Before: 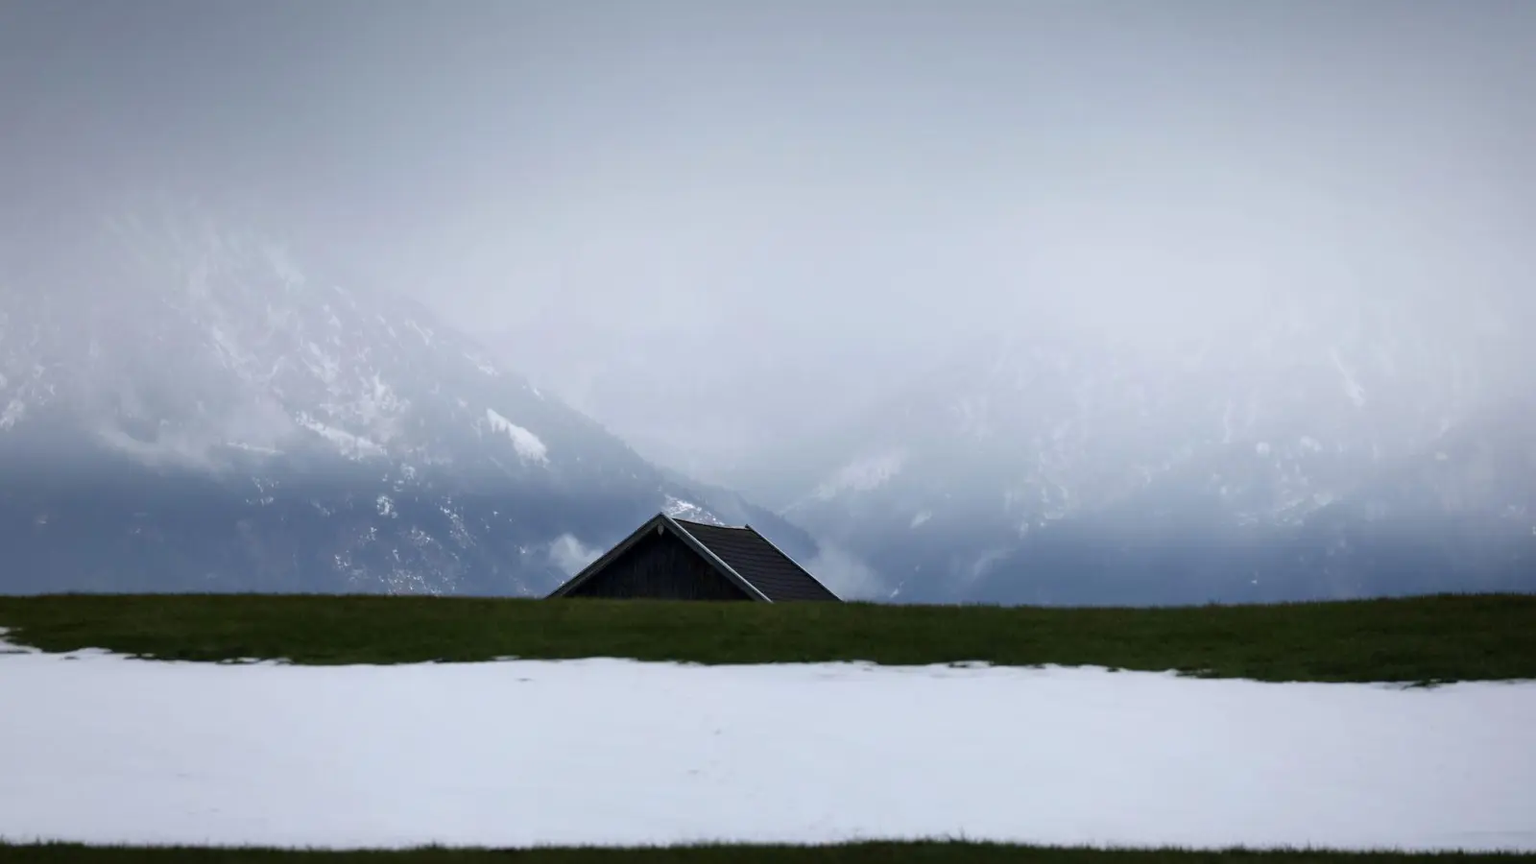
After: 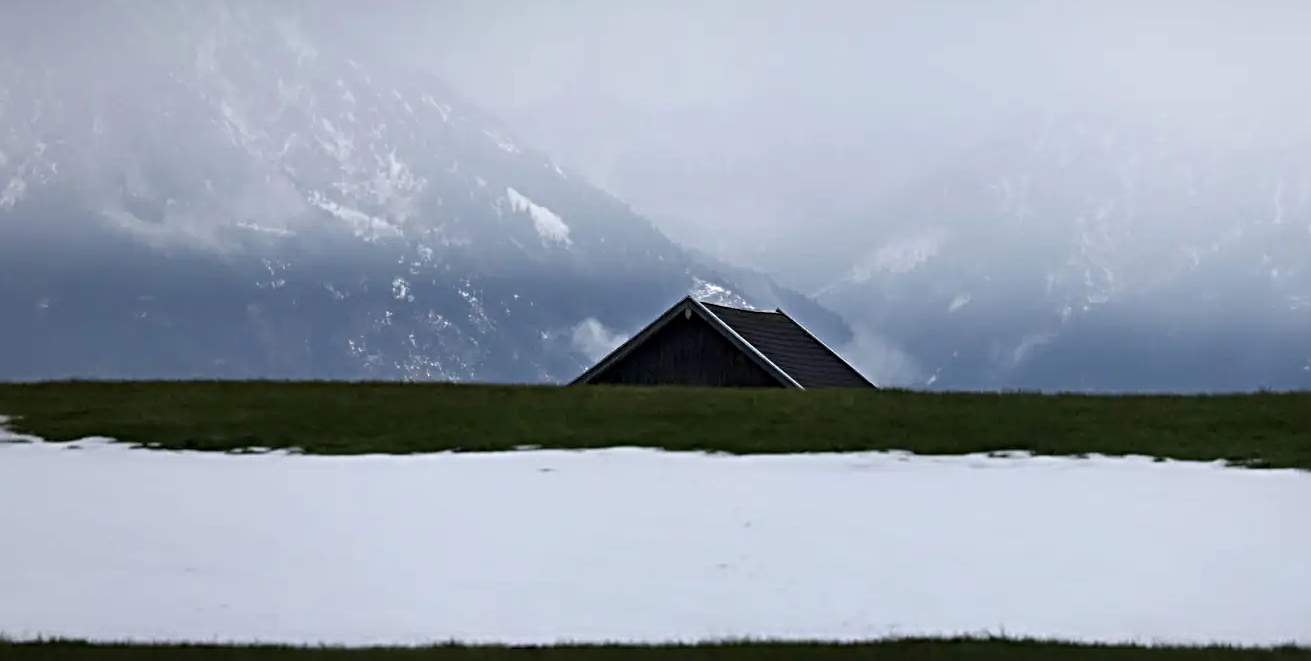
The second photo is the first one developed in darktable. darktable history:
sharpen: radius 4.895
crop: top 26.482%, right 18.018%
